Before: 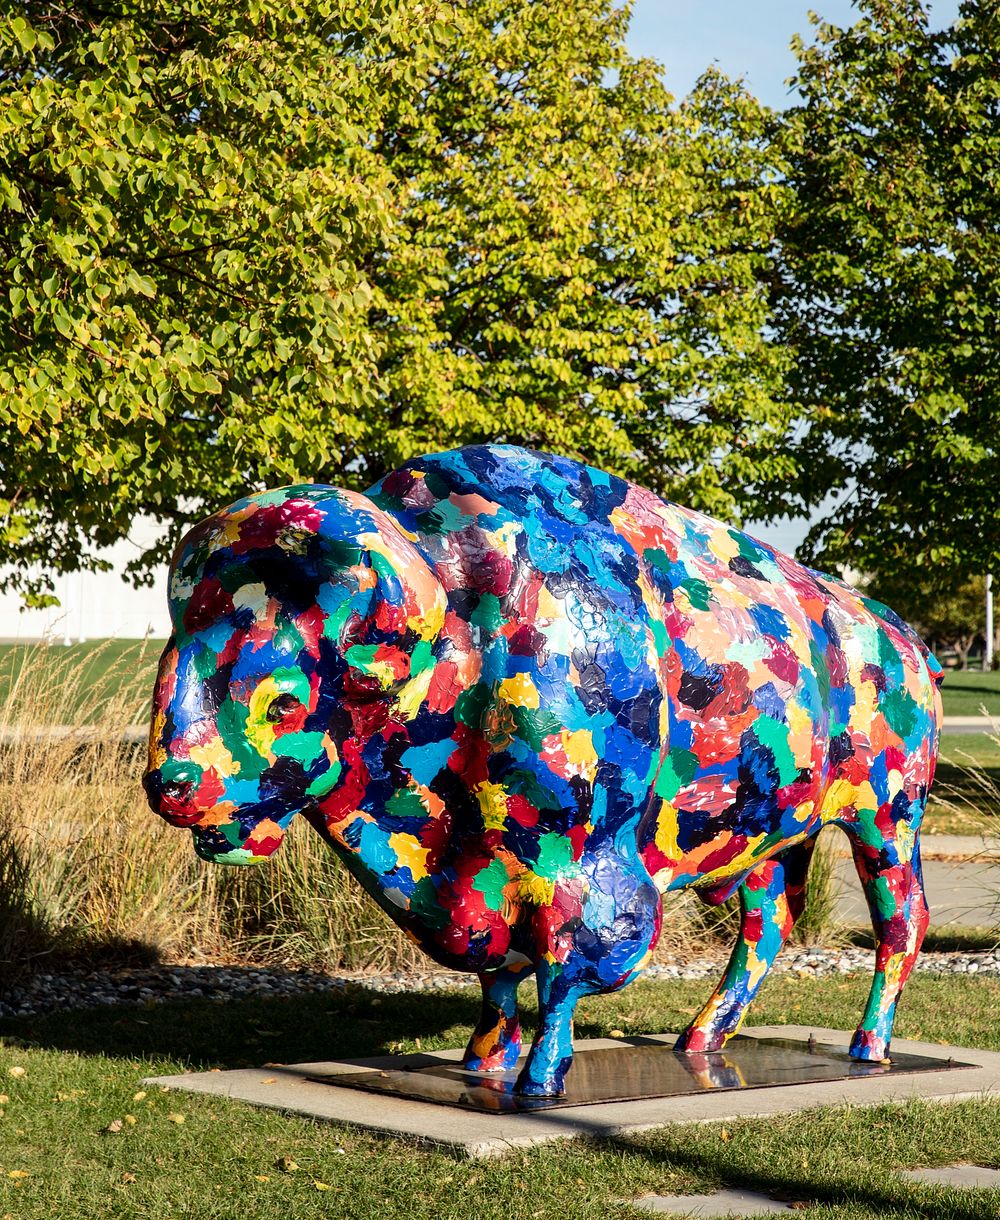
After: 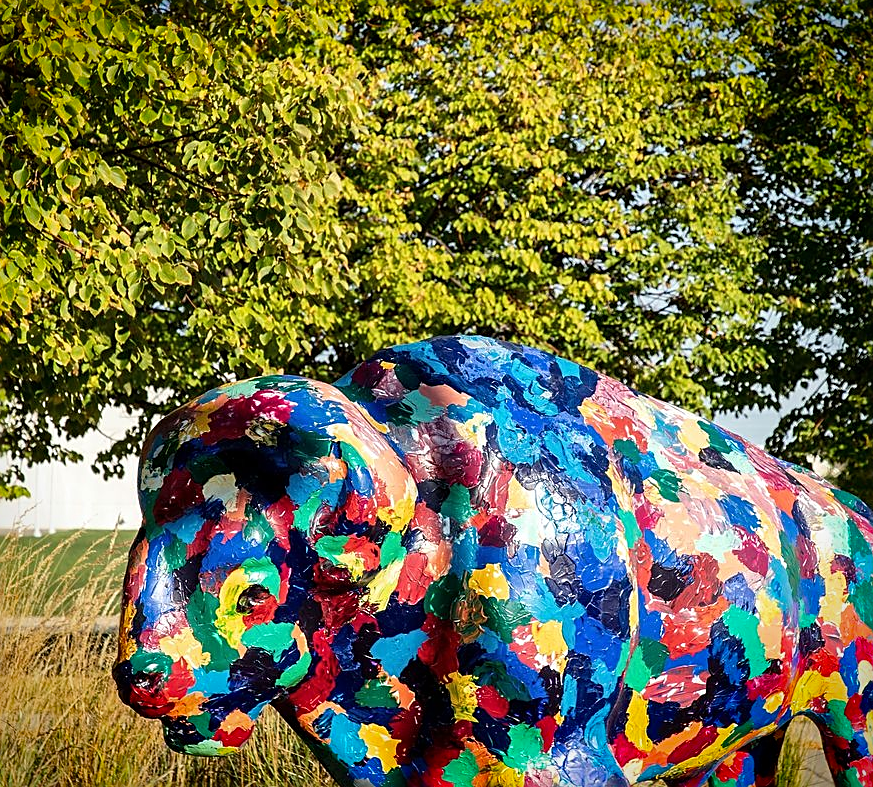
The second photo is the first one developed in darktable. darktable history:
vignetting: fall-off start 88.53%, fall-off radius 44.2%, saturation 0.376, width/height ratio 1.161
sharpen: on, module defaults
crop: left 3.015%, top 8.969%, right 9.647%, bottom 26.457%
